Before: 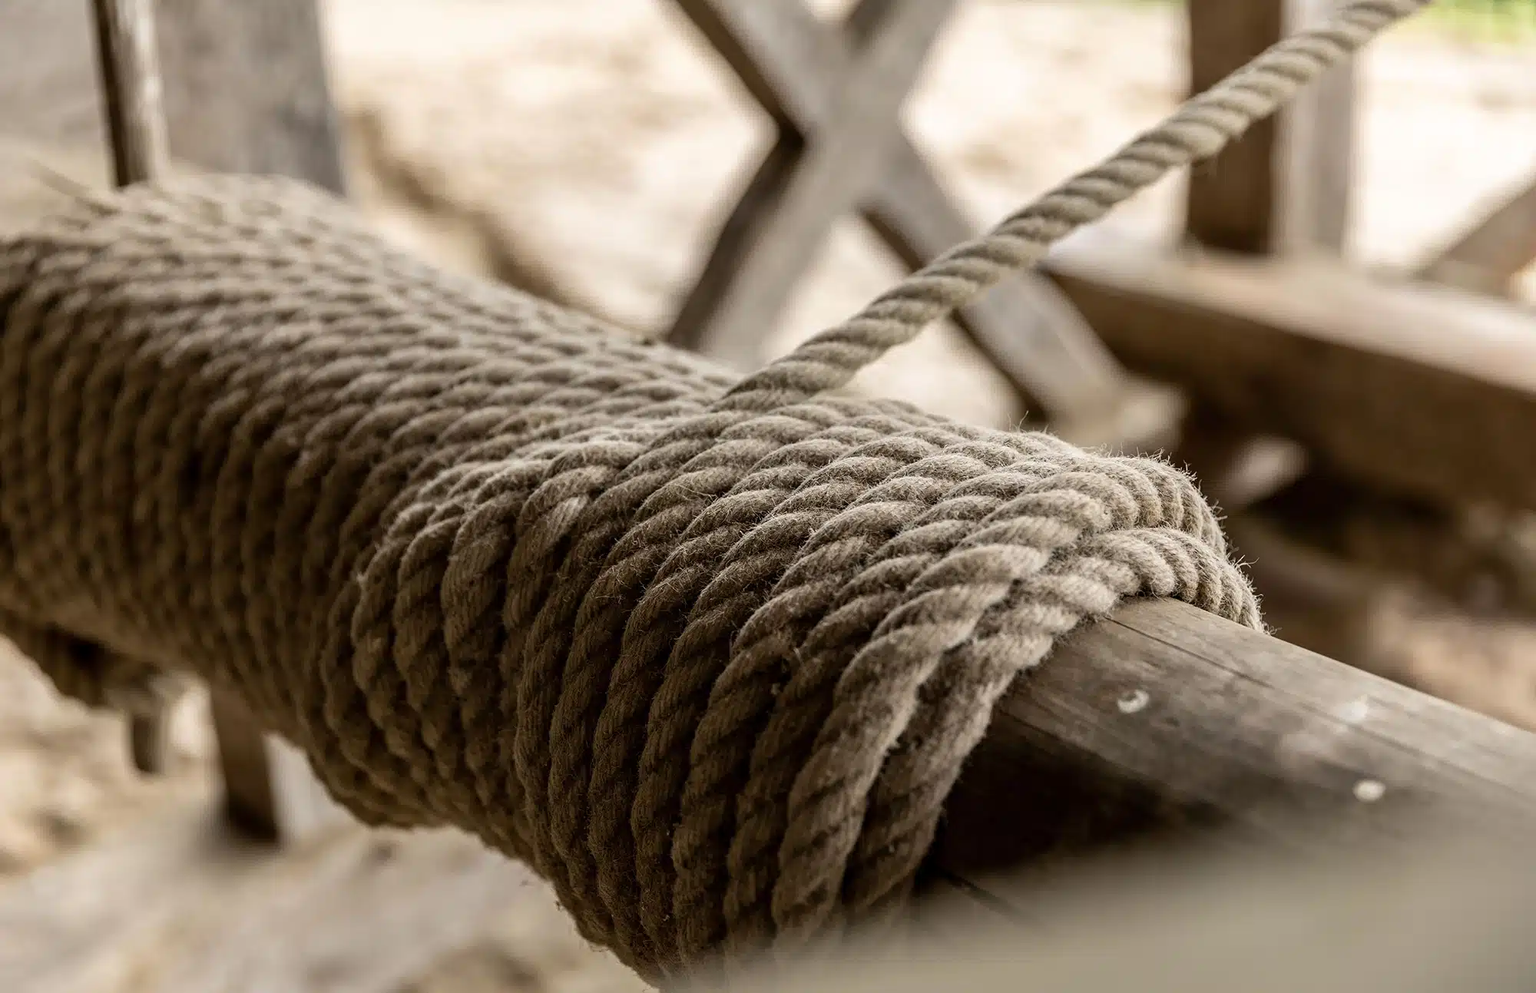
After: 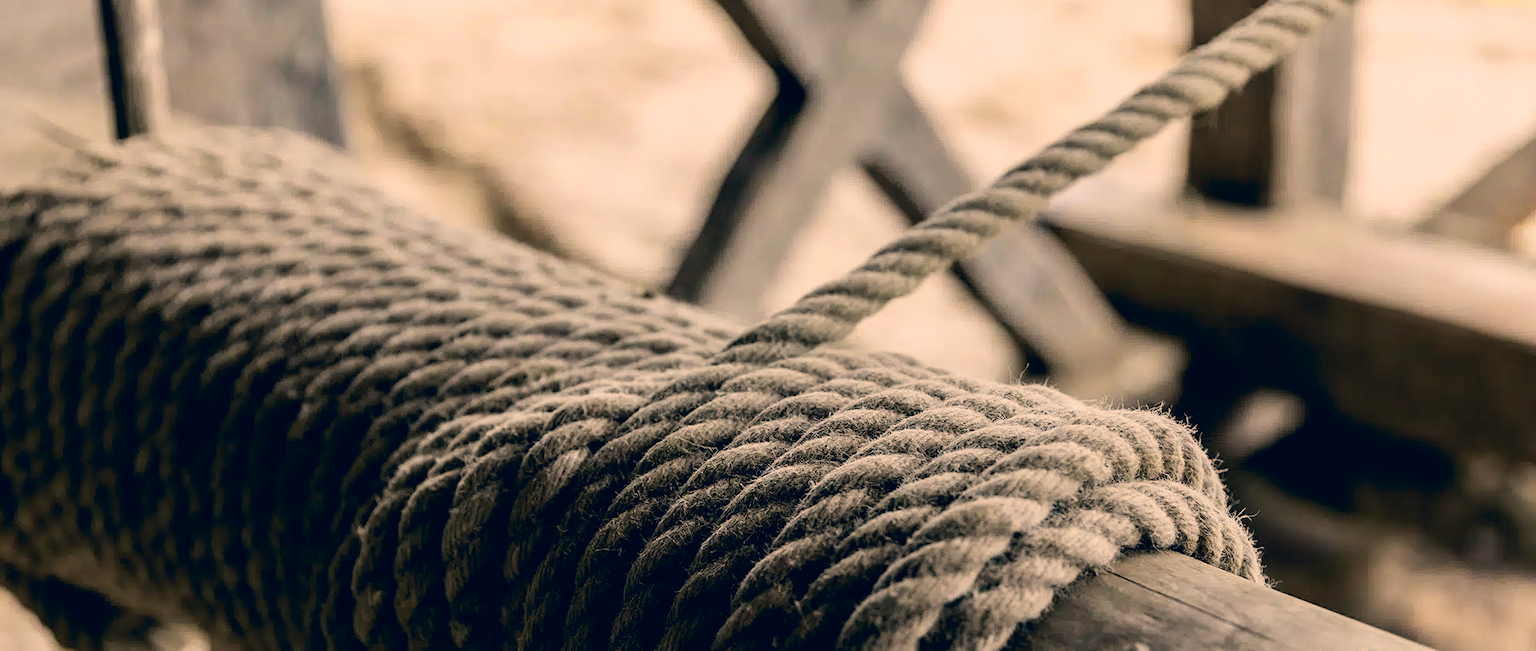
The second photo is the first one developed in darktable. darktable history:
filmic rgb: black relative exposure -5.83 EV, white relative exposure 3.4 EV, hardness 3.68
contrast brightness saturation: contrast 0.15, brightness -0.01, saturation 0.1
color correction: highlights a* 10.32, highlights b* 14.66, shadows a* -9.59, shadows b* -15.02
crop and rotate: top 4.848%, bottom 29.503%
